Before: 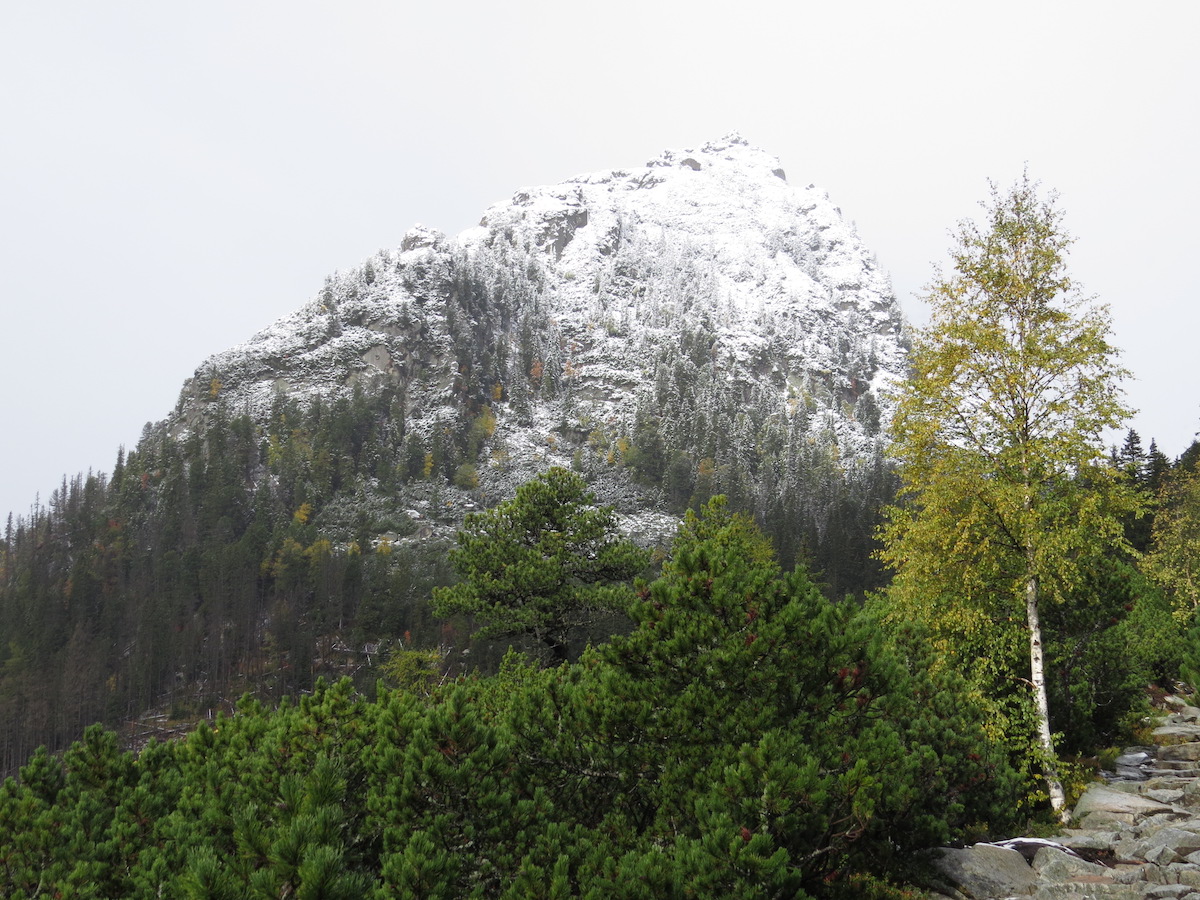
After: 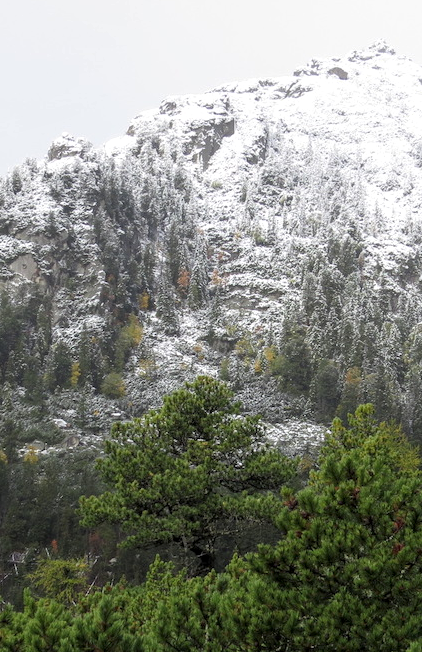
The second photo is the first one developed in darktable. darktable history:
local contrast: on, module defaults
crop and rotate: left 29.476%, top 10.214%, right 35.32%, bottom 17.333%
